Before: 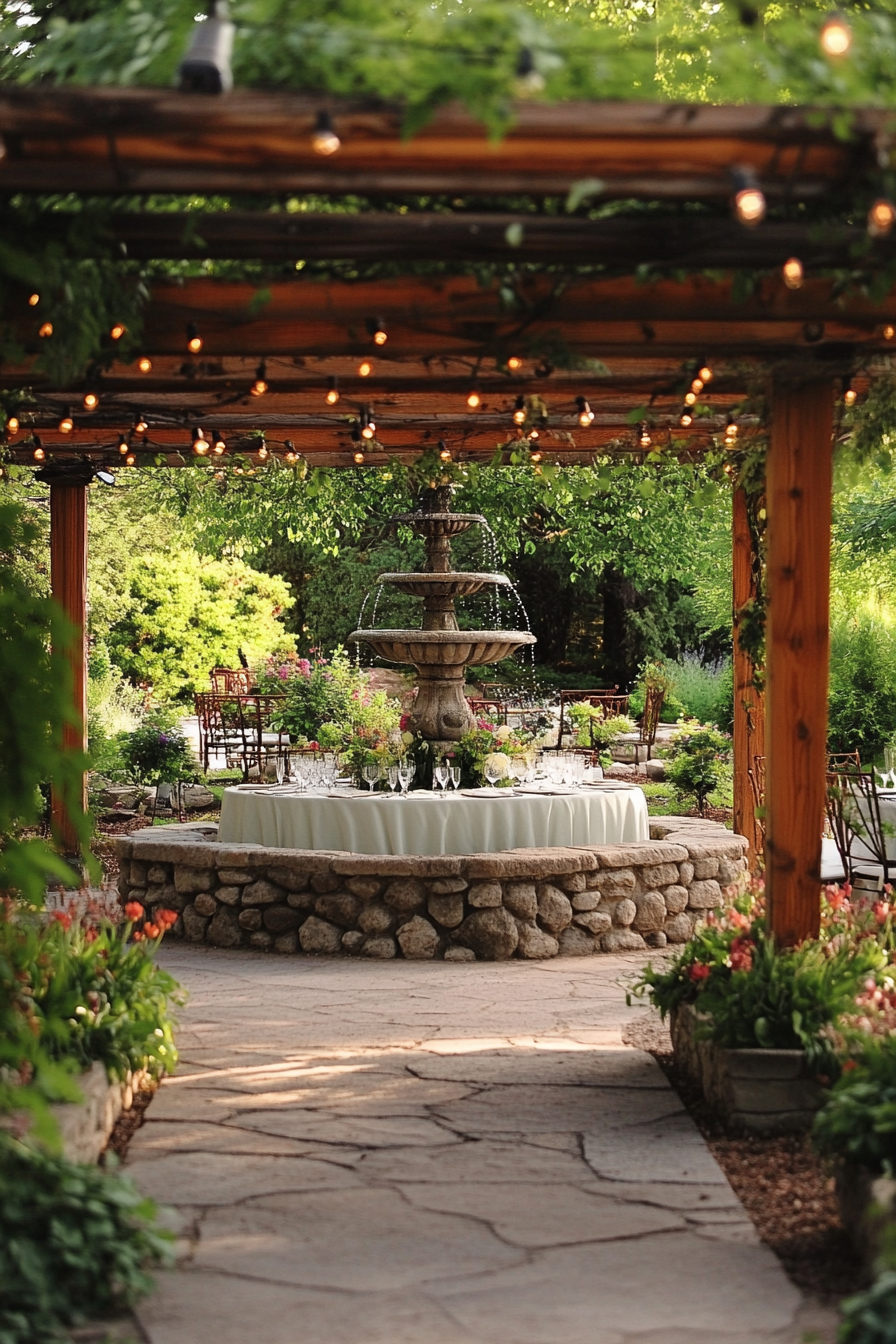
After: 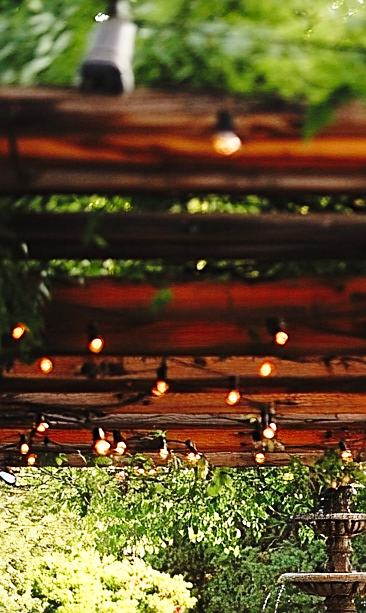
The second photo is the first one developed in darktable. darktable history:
sharpen: on, module defaults
crop and rotate: left 11.128%, top 0.061%, right 48.013%, bottom 54.282%
base curve: curves: ch0 [(0, 0) (0.028, 0.03) (0.121, 0.232) (0.46, 0.748) (0.859, 0.968) (1, 1)], preserve colors none
